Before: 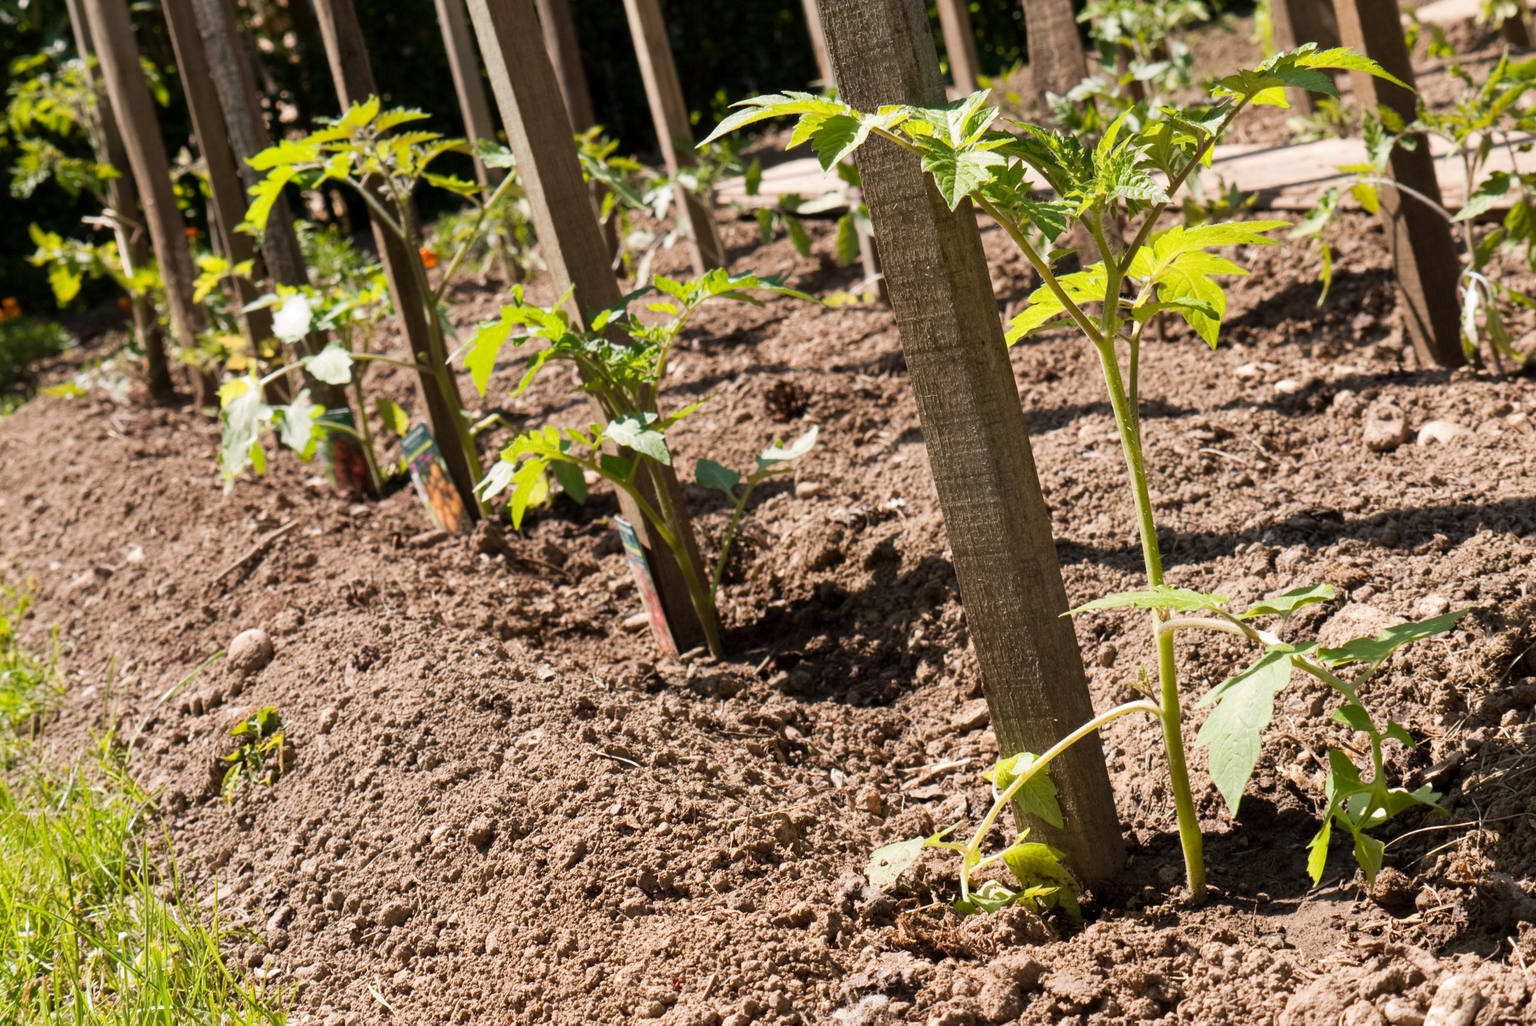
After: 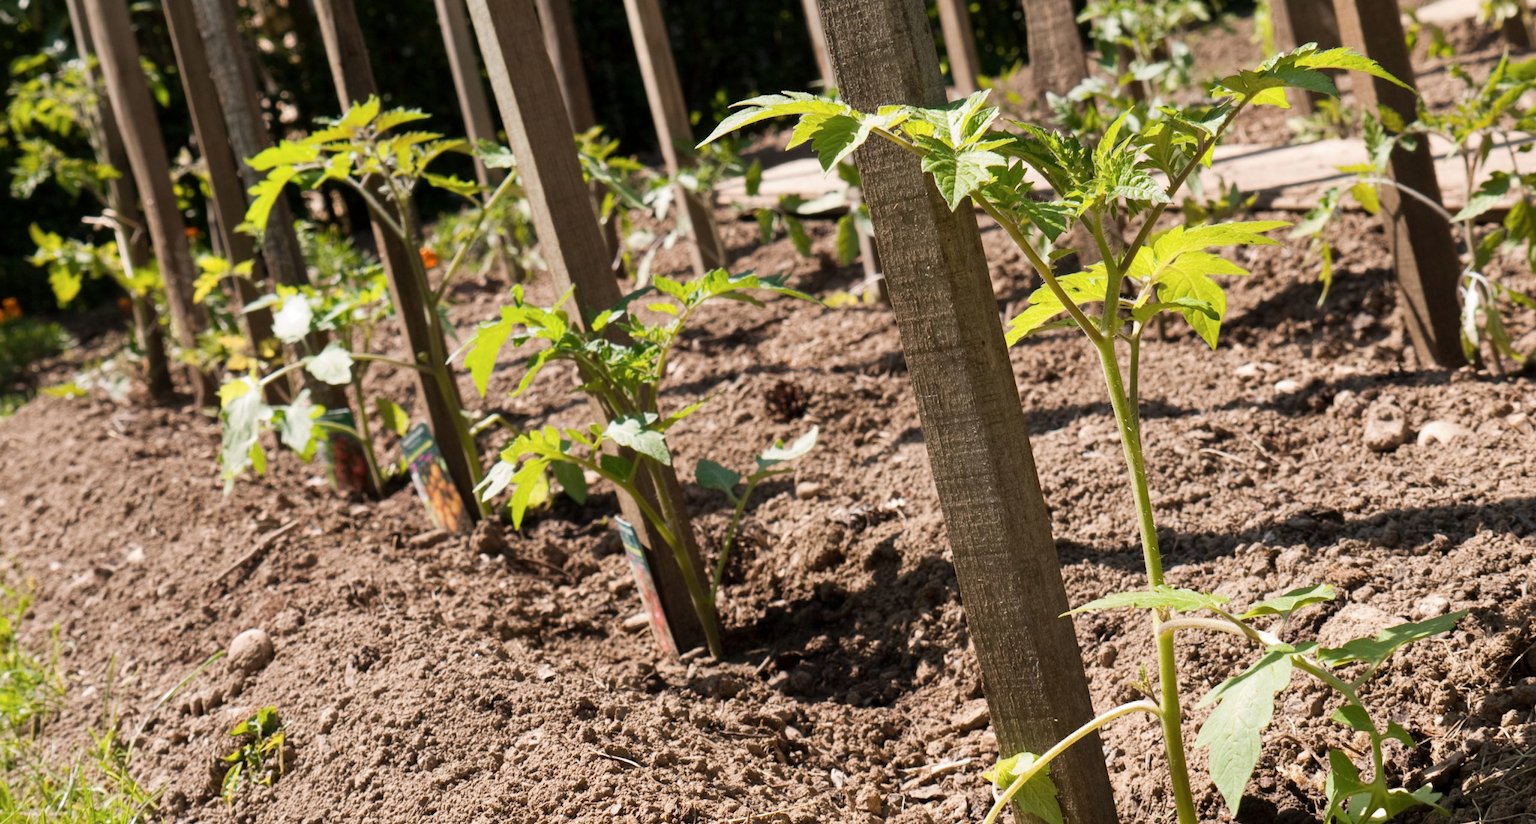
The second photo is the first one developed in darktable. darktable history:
crop: bottom 19.644%
contrast brightness saturation: saturation -0.05
